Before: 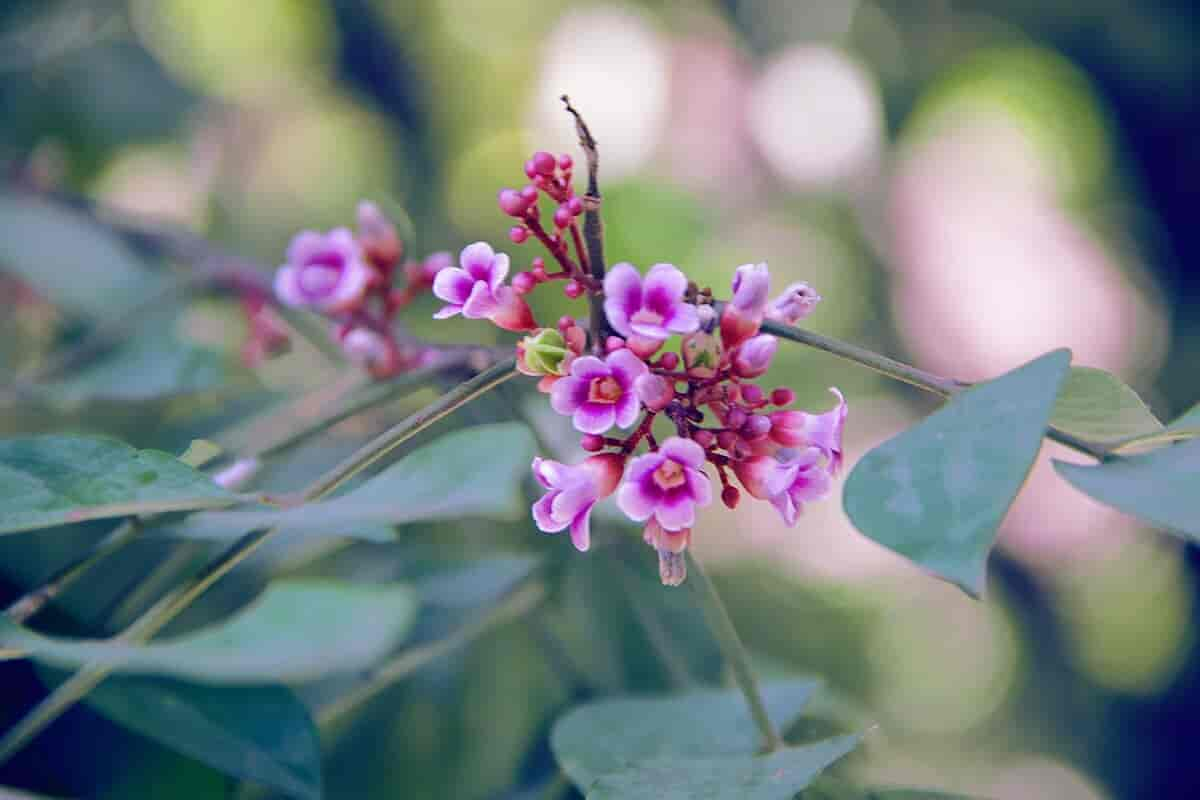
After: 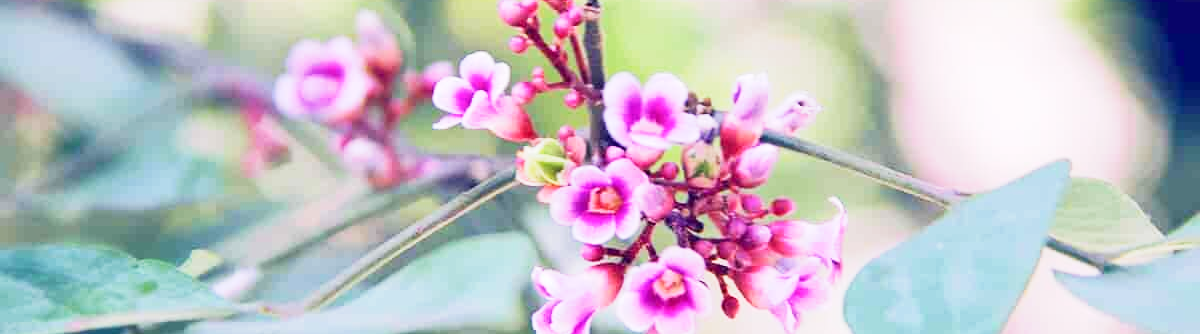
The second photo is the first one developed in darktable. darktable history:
crop and rotate: top 23.84%, bottom 34.294%
shadows and highlights: shadows -30, highlights 30
base curve: curves: ch0 [(0, 0) (0.088, 0.125) (0.176, 0.251) (0.354, 0.501) (0.613, 0.749) (1, 0.877)], preserve colors none
exposure: black level correction 0, exposure 0.7 EV, compensate exposure bias true, compensate highlight preservation false
